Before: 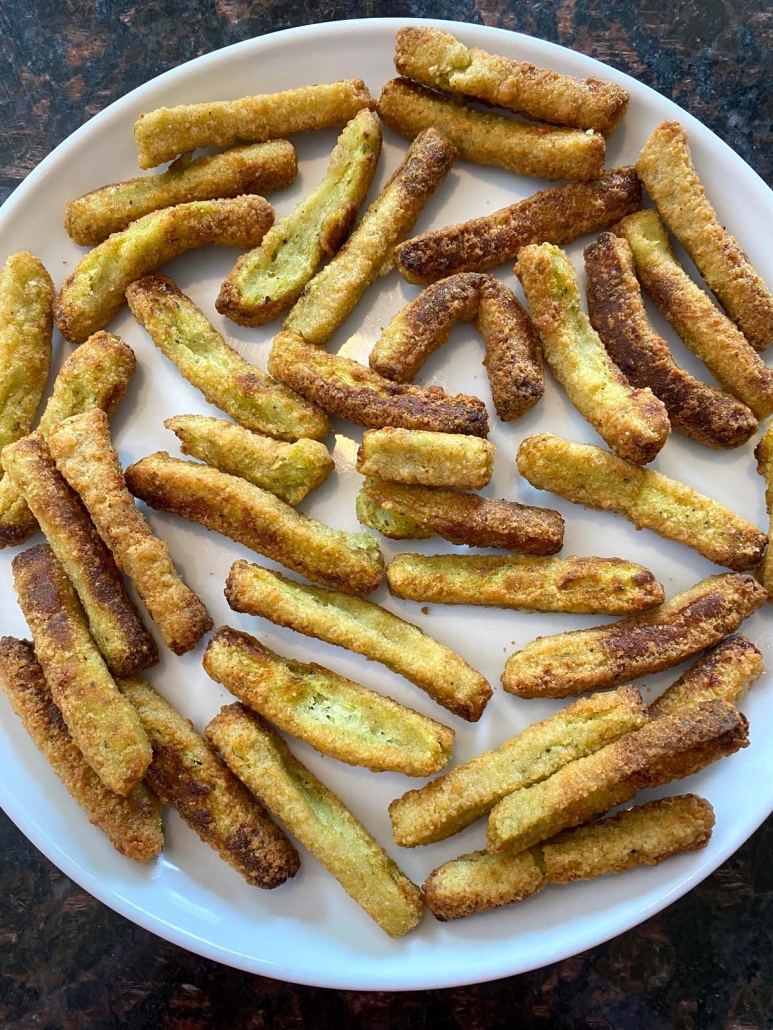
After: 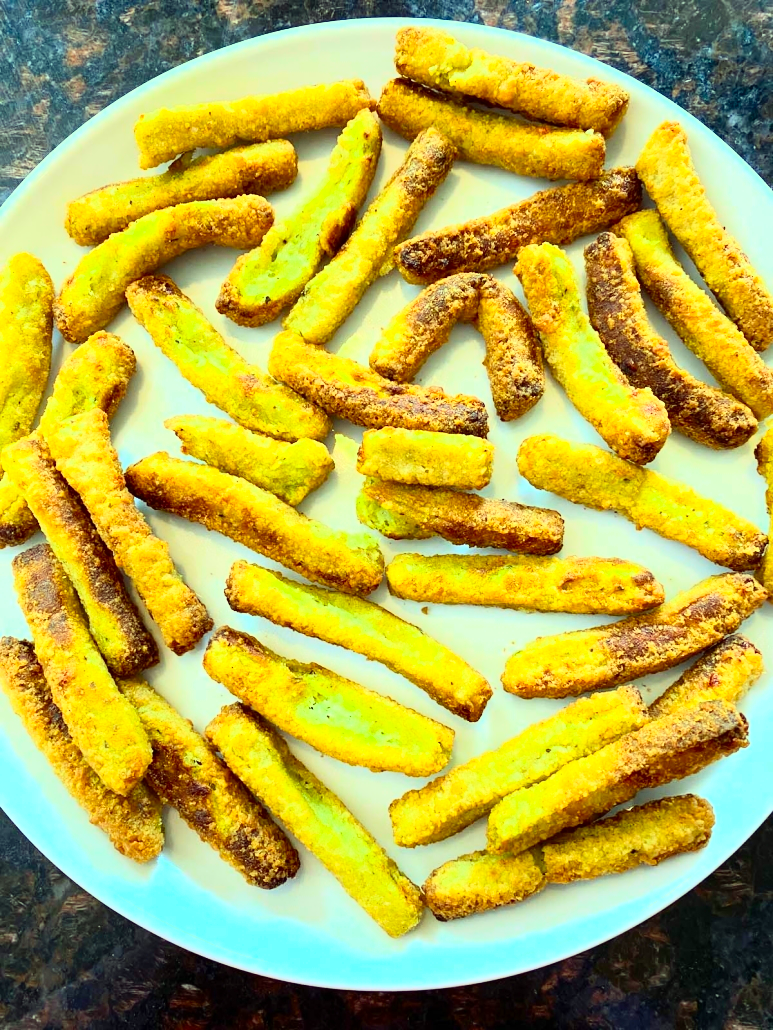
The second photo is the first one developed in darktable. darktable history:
color correction: highlights a* -10.8, highlights b* 9.9, saturation 1.71
tone curve: curves: ch0 [(0, 0) (0.003, 0.003) (0.011, 0.012) (0.025, 0.027) (0.044, 0.048) (0.069, 0.074) (0.1, 0.117) (0.136, 0.177) (0.177, 0.246) (0.224, 0.324) (0.277, 0.422) (0.335, 0.531) (0.399, 0.633) (0.468, 0.733) (0.543, 0.824) (0.623, 0.895) (0.709, 0.938) (0.801, 0.961) (0.898, 0.98) (1, 1)], color space Lab, independent channels, preserve colors none
